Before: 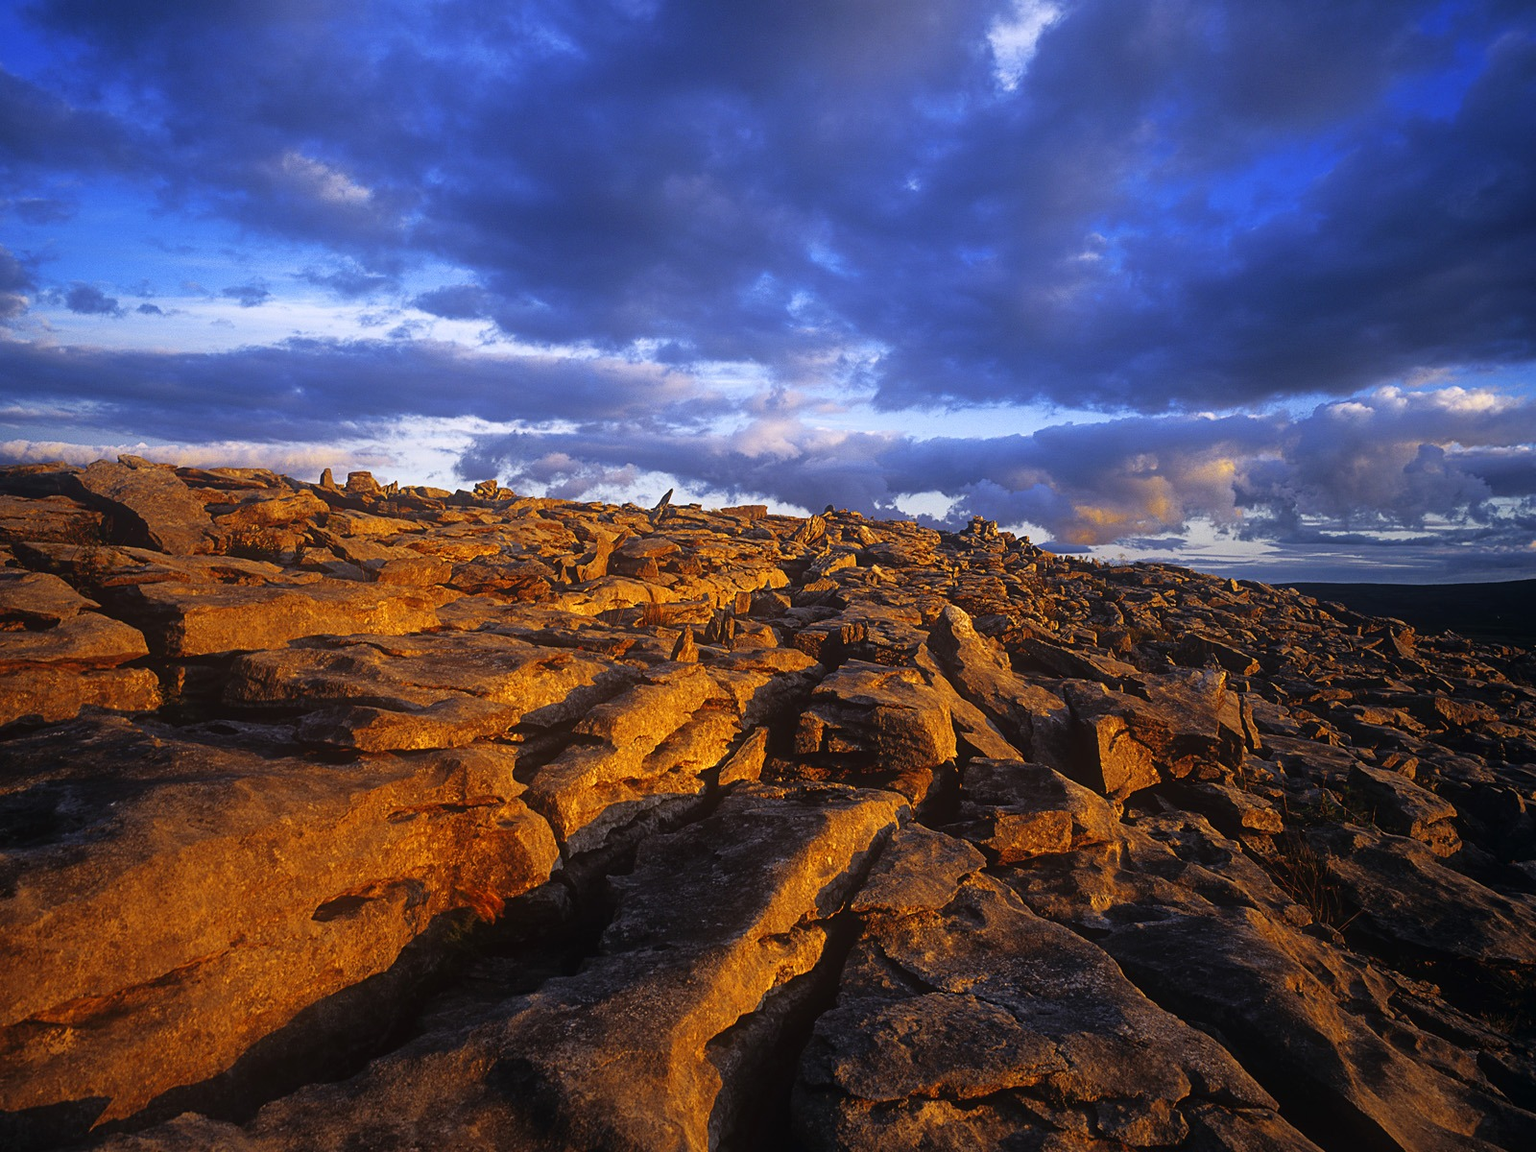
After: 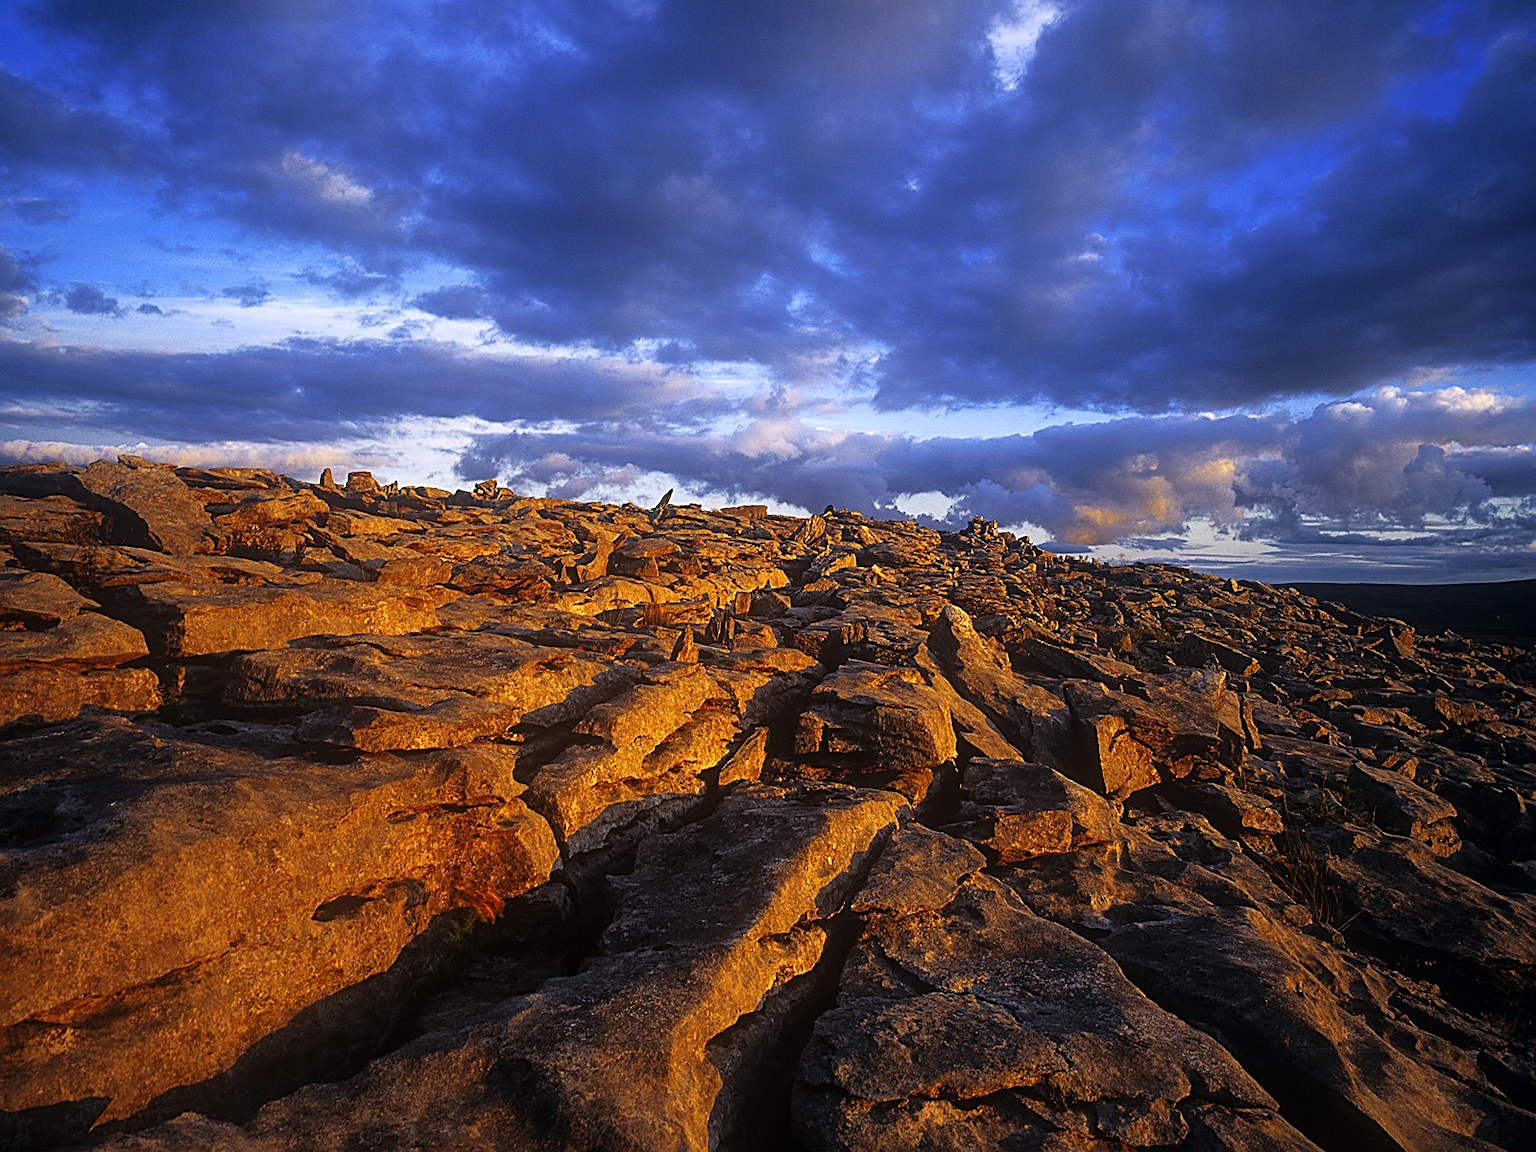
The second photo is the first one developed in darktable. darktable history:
local contrast: highlights 103%, shadows 102%, detail 119%, midtone range 0.2
sharpen: amount 0.499
